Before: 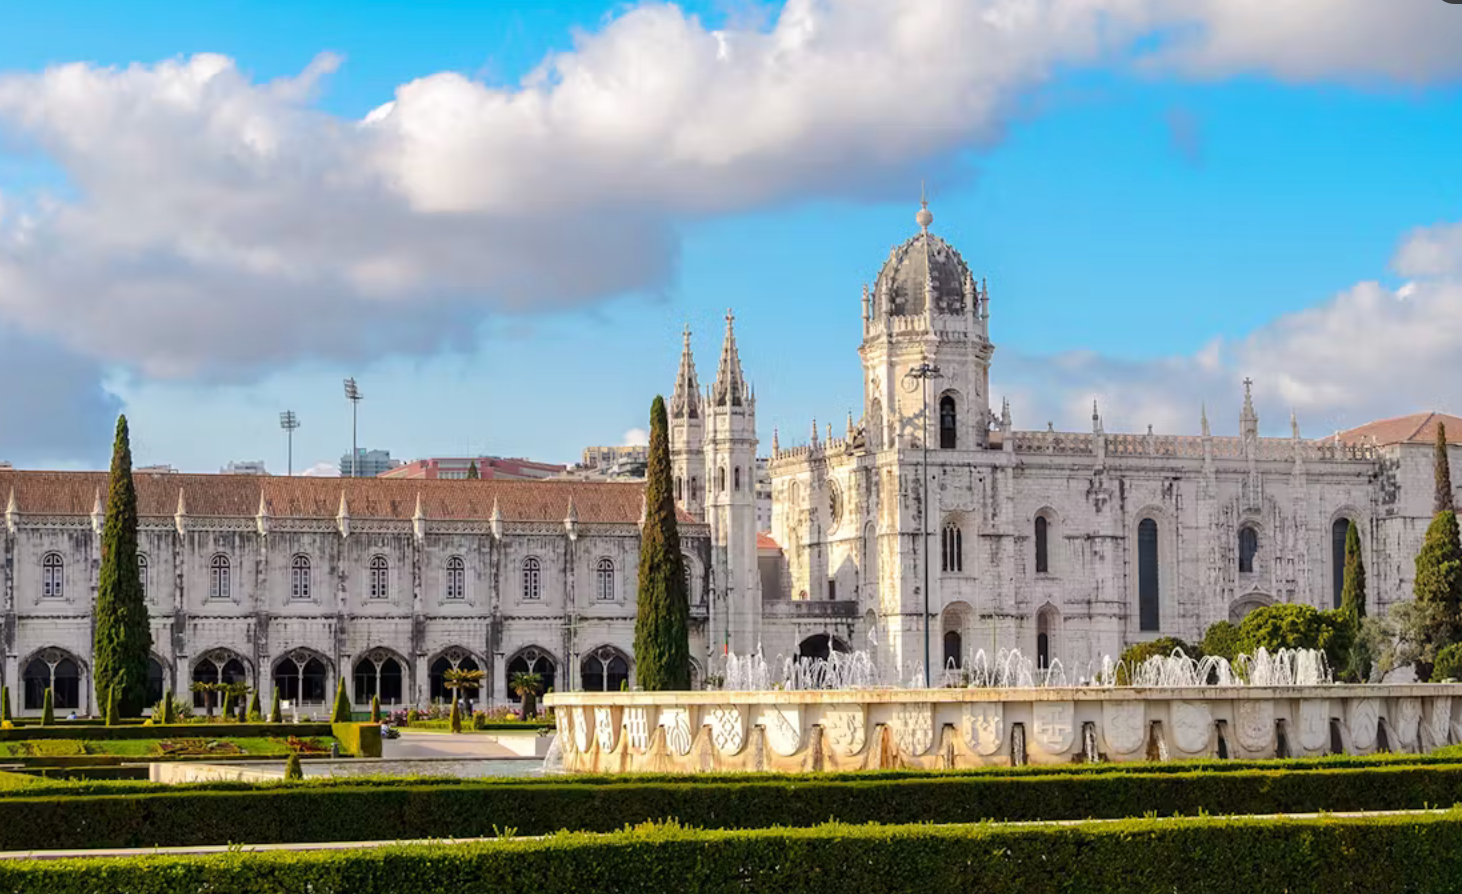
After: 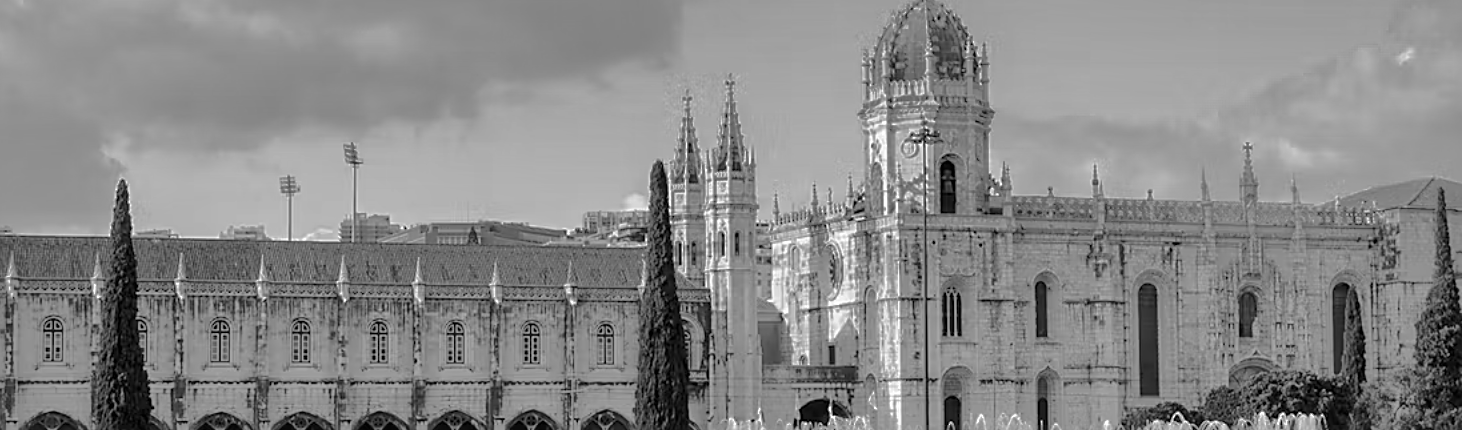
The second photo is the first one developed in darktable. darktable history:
color calibration: output gray [0.22, 0.42, 0.37, 0], illuminant Planckian (black body), x 0.375, y 0.374, temperature 4106.71 K
sharpen: on, module defaults
shadows and highlights: shadows -19.29, highlights -73.03
crop and rotate: top 26.322%, bottom 25.521%
